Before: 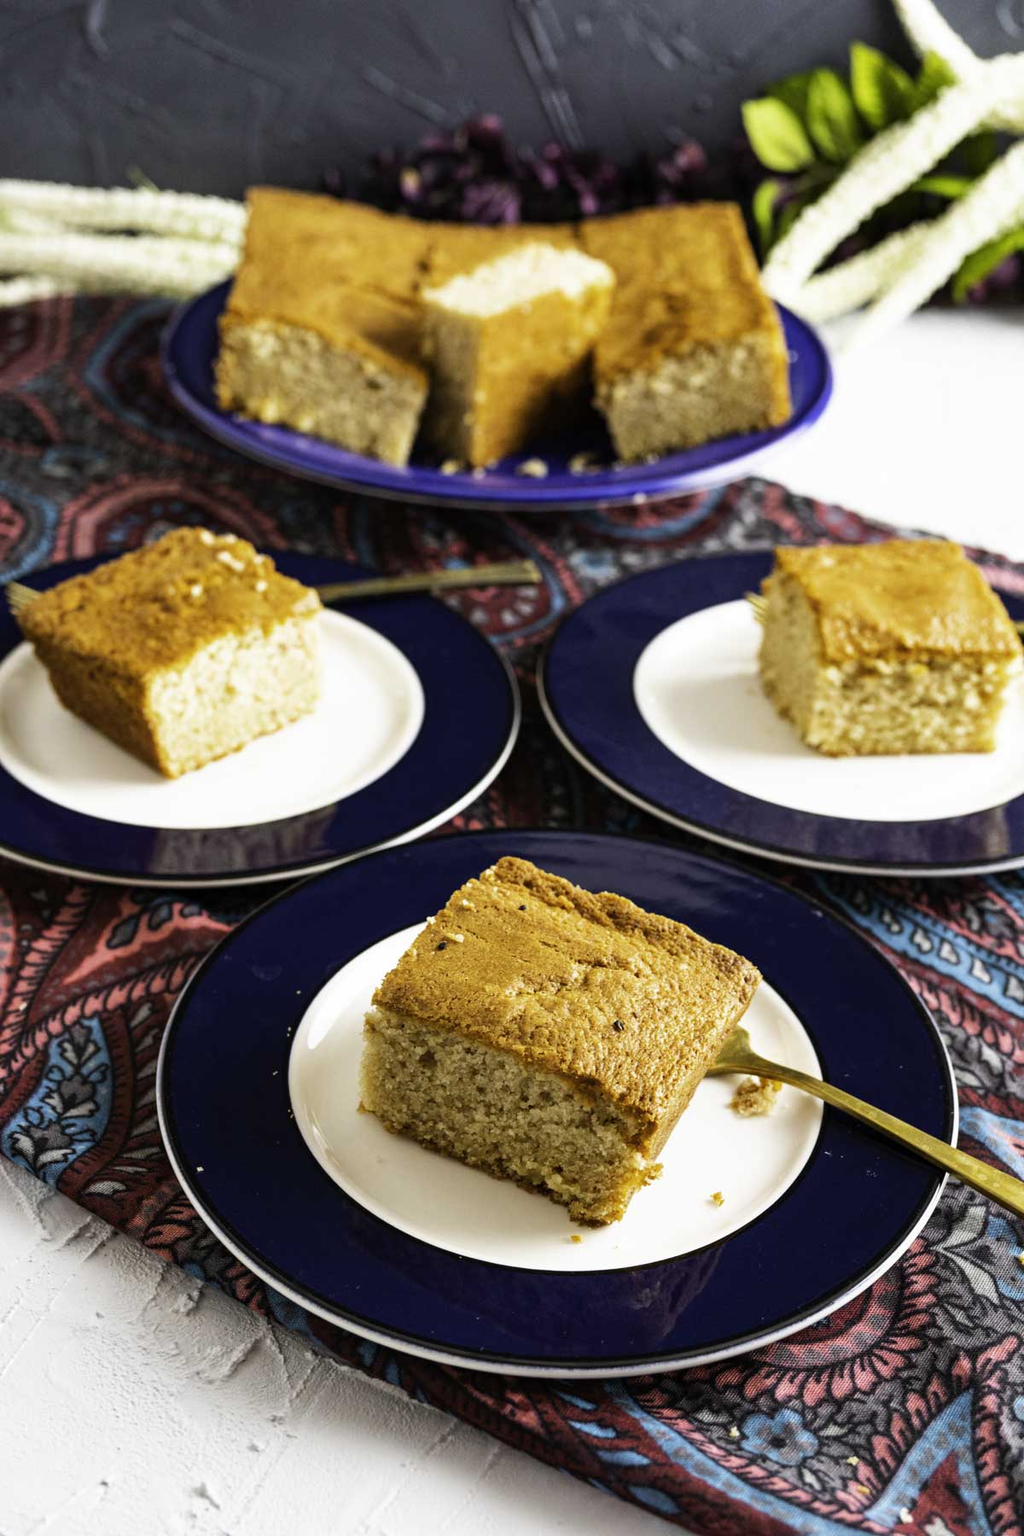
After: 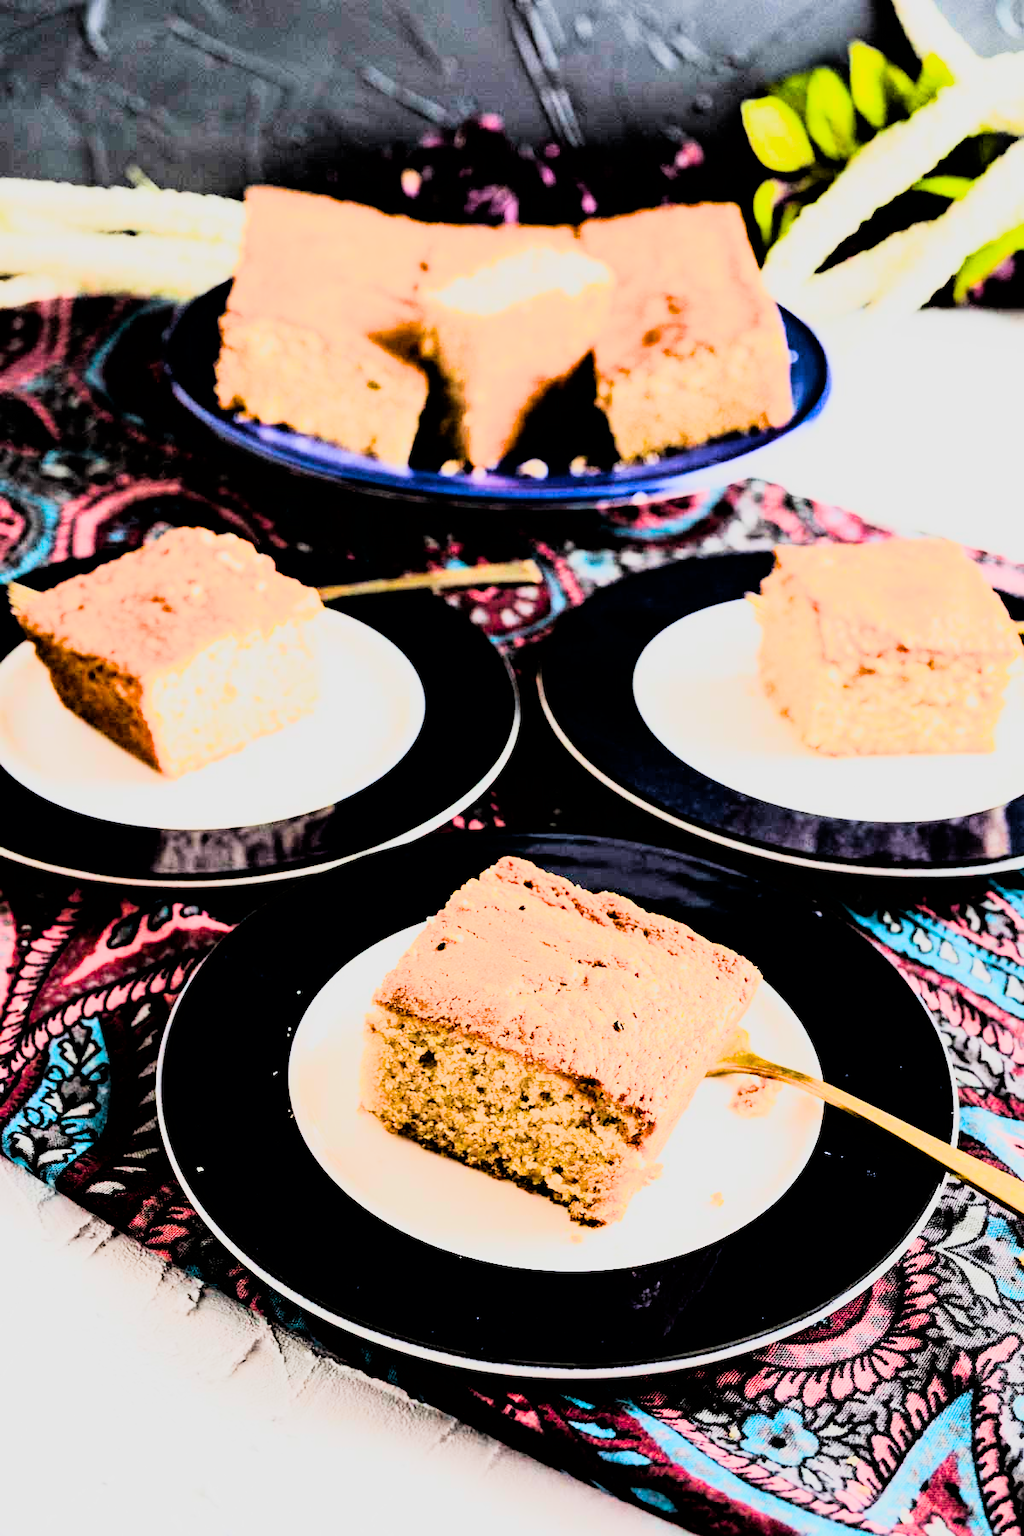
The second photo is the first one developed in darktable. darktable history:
exposure: black level correction 0.007, exposure 0.159 EV, compensate highlight preservation false
filmic rgb: black relative exposure -5 EV, hardness 2.88, contrast 1.4, highlights saturation mix -30%
rgb curve: curves: ch0 [(0, 0) (0.21, 0.15) (0.24, 0.21) (0.5, 0.75) (0.75, 0.96) (0.89, 0.99) (1, 1)]; ch1 [(0, 0.02) (0.21, 0.13) (0.25, 0.2) (0.5, 0.67) (0.75, 0.9) (0.89, 0.97) (1, 1)]; ch2 [(0, 0.02) (0.21, 0.13) (0.25, 0.2) (0.5, 0.67) (0.75, 0.9) (0.89, 0.97) (1, 1)], compensate middle gray true
color balance rgb: perceptual saturation grading › global saturation 3.7%, global vibrance 5.56%, contrast 3.24%
